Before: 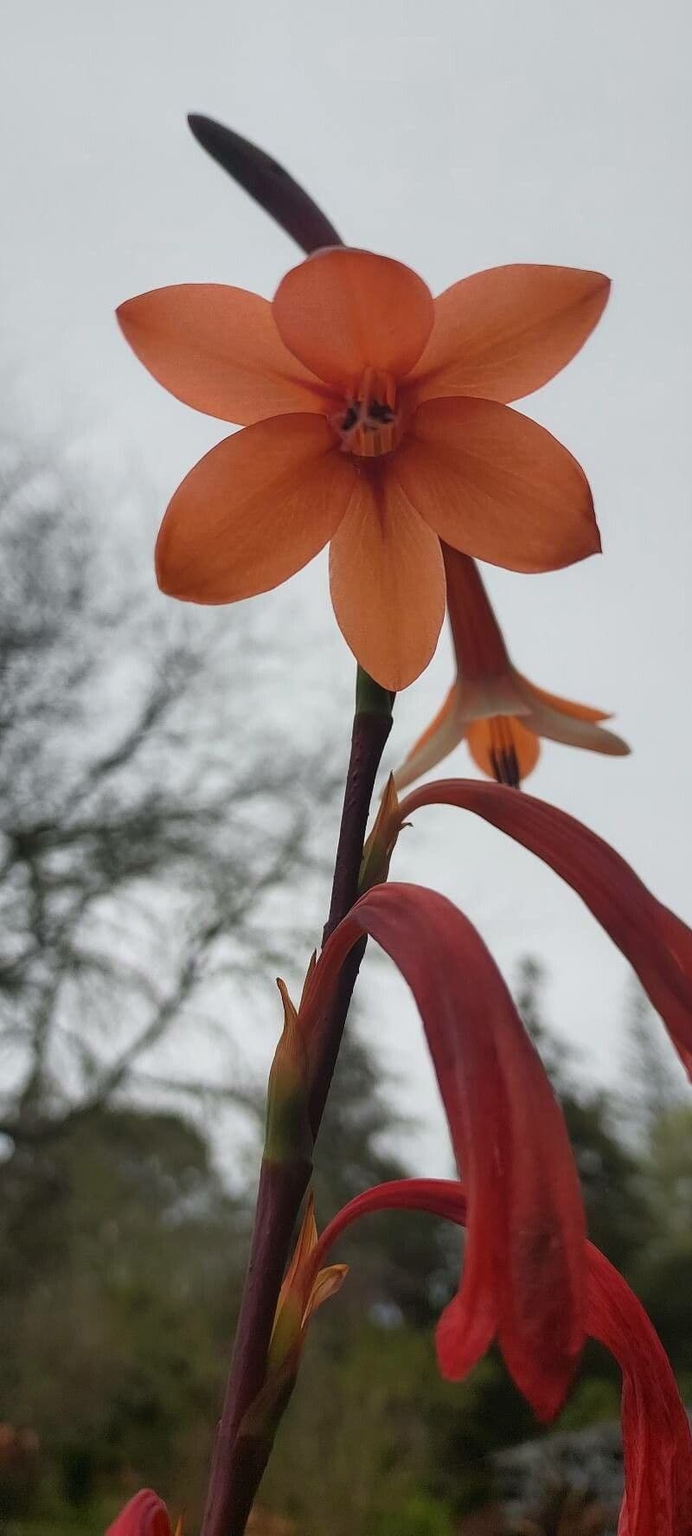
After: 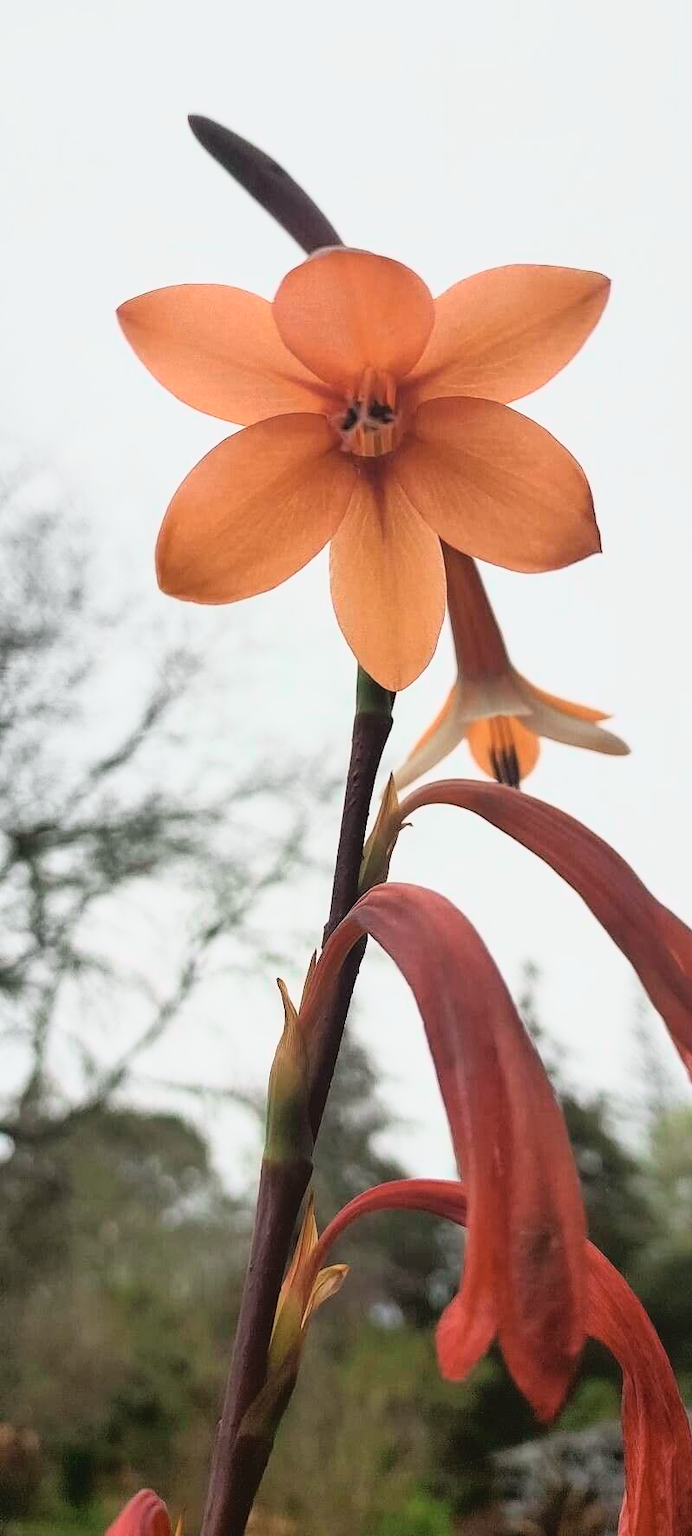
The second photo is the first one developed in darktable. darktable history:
rotate and perspective: crop left 0, crop top 0
contrast brightness saturation: contrast 0.14, brightness 0.21
tone curve: curves: ch0 [(0, 0.049) (0.113, 0.084) (0.285, 0.301) (0.673, 0.796) (0.845, 0.932) (0.994, 0.971)]; ch1 [(0, 0) (0.456, 0.424) (0.498, 0.5) (0.57, 0.557) (0.631, 0.635) (1, 1)]; ch2 [(0, 0) (0.395, 0.398) (0.44, 0.456) (0.502, 0.507) (0.55, 0.559) (0.67, 0.702) (1, 1)], color space Lab, independent channels, preserve colors none
